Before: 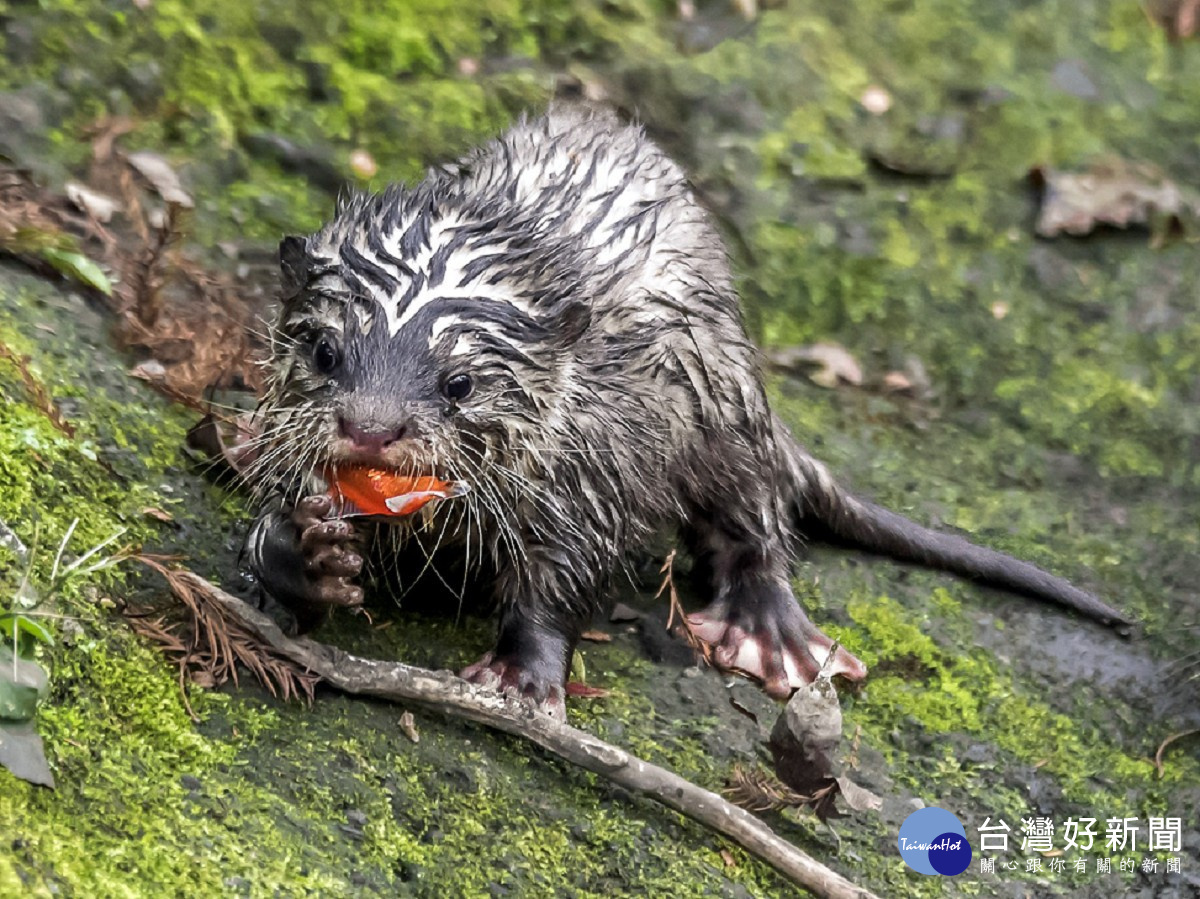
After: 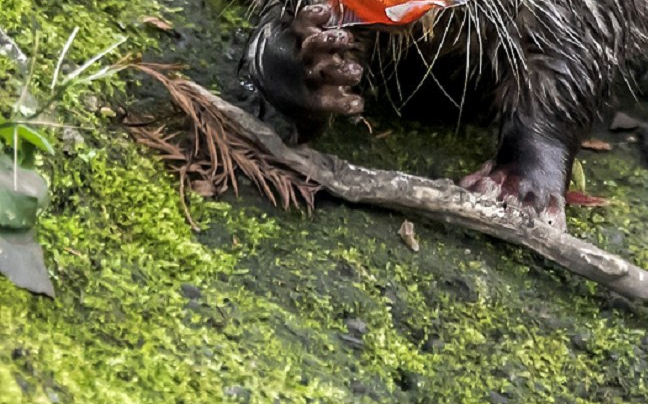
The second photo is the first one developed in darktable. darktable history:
crop and rotate: top 54.778%, right 45.918%, bottom 0.196%
